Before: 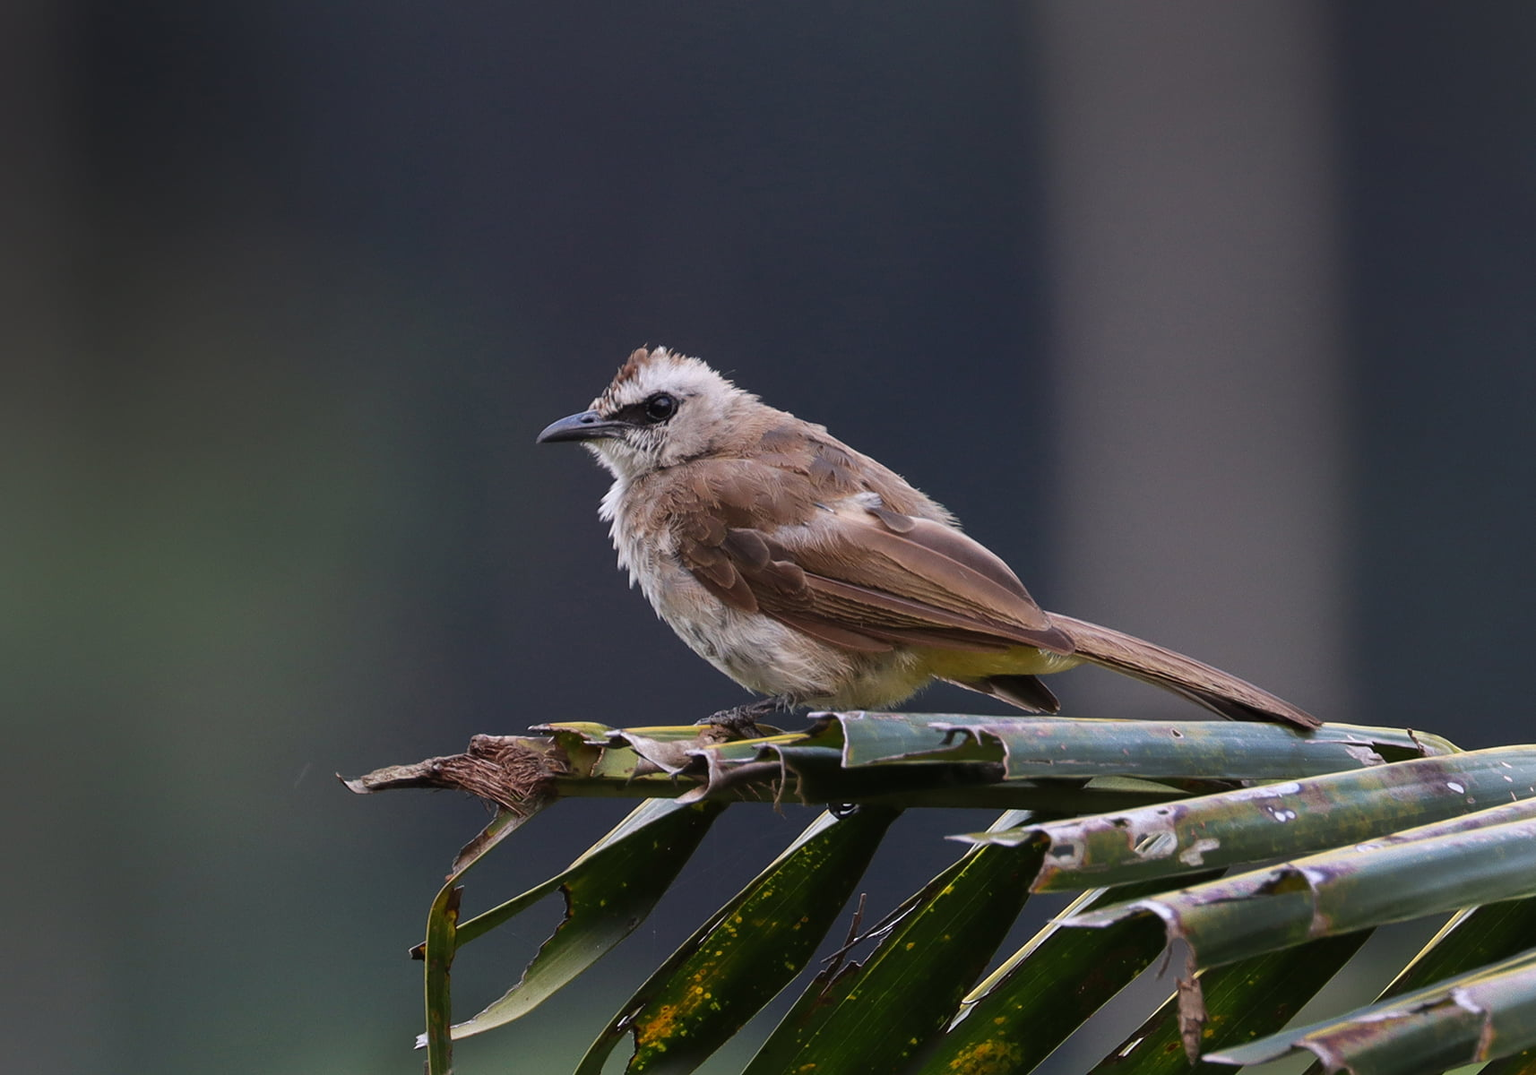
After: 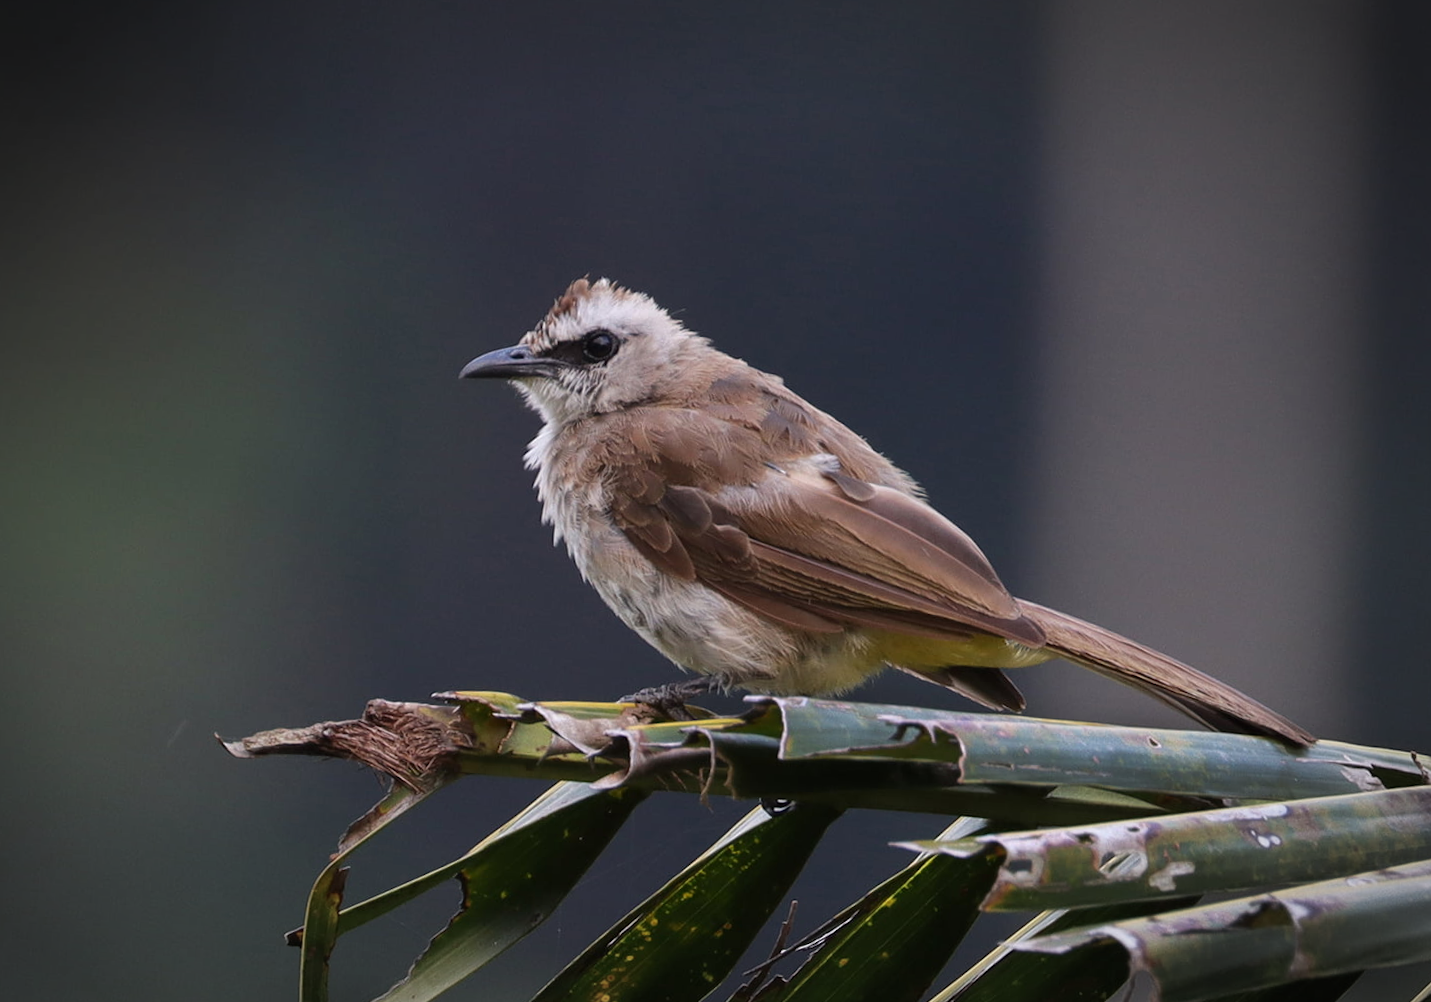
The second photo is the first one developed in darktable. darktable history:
crop and rotate: angle -3.27°, left 5.211%, top 5.211%, right 4.607%, bottom 4.607%
vignetting: automatic ratio true
